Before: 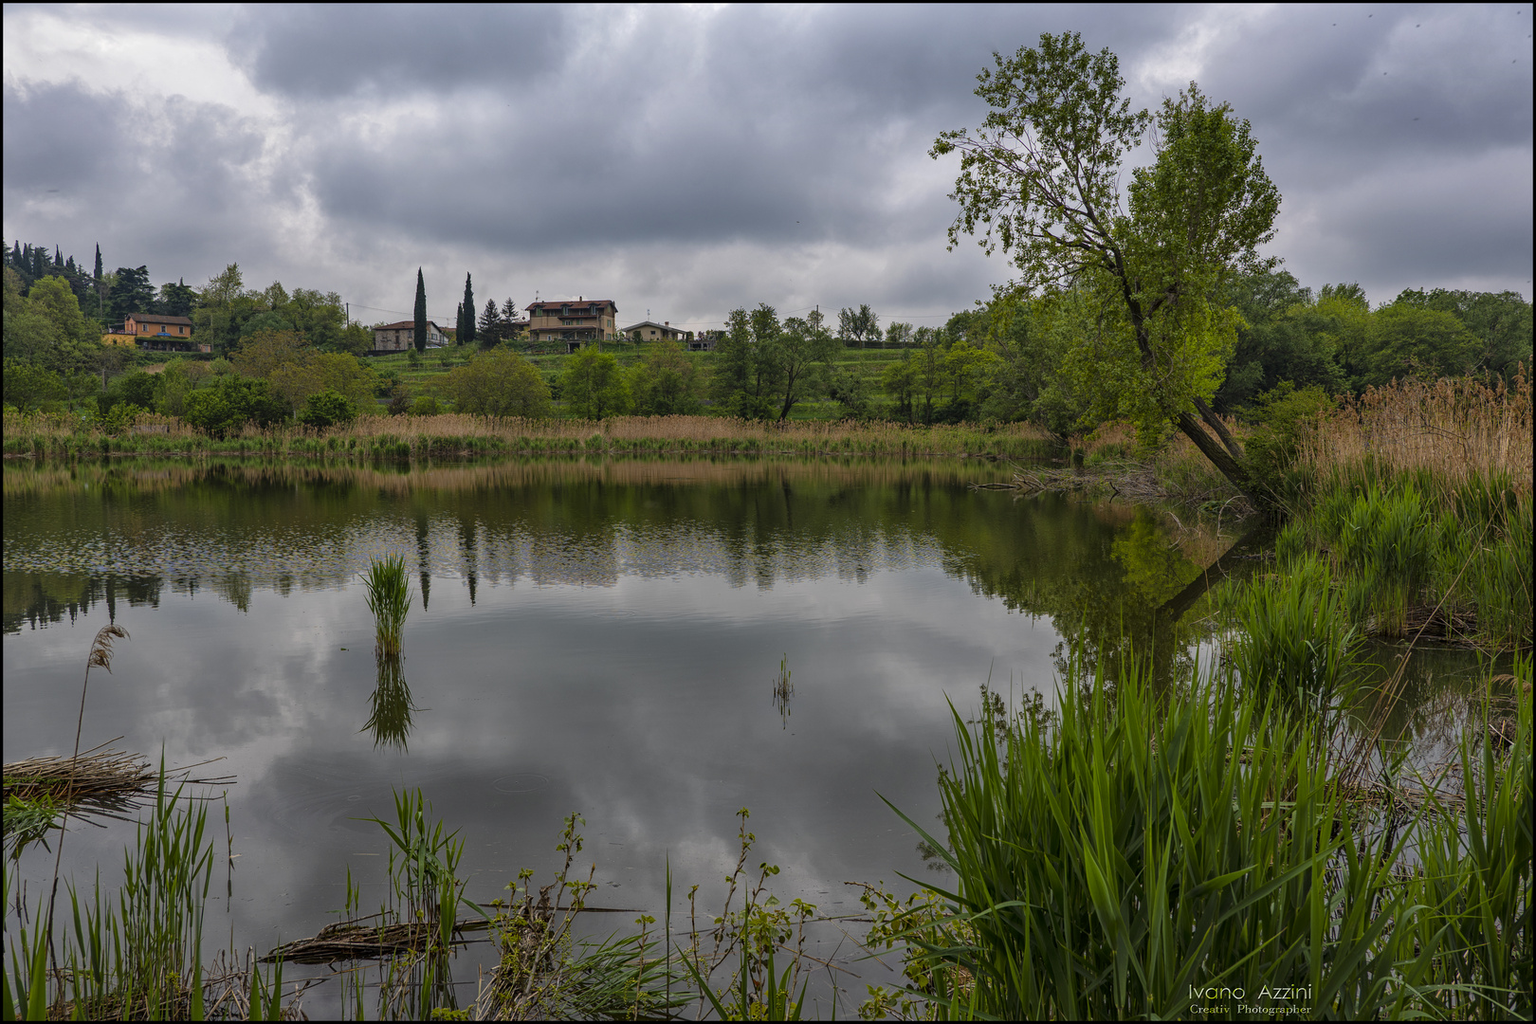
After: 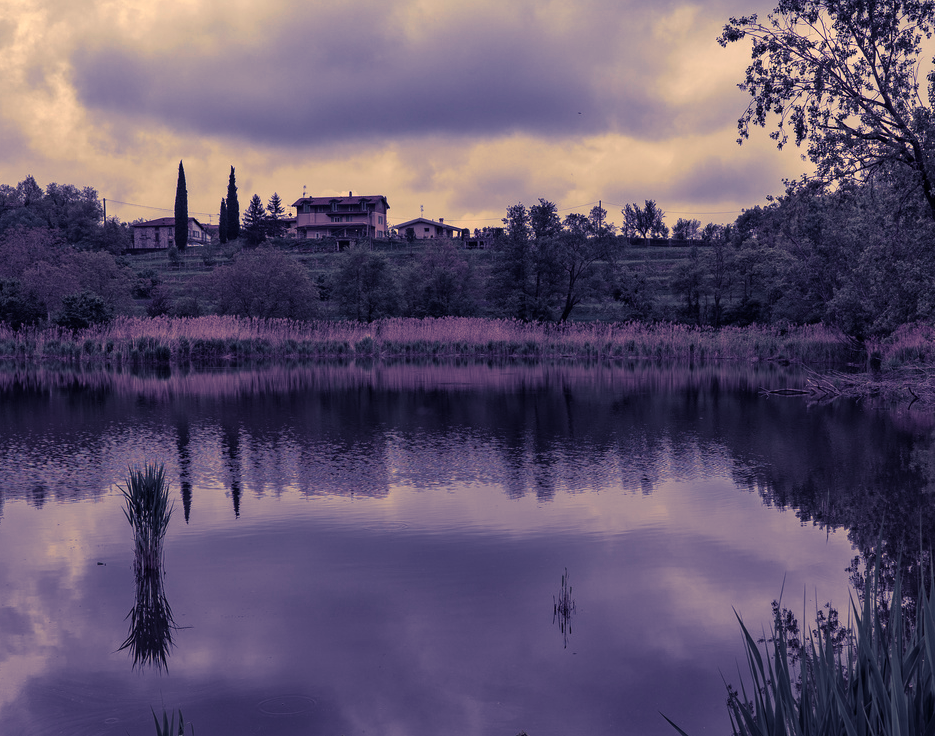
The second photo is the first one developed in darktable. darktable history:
split-toning: shadows › hue 242.67°, shadows › saturation 0.733, highlights › hue 45.33°, highlights › saturation 0.667, balance -53.304, compress 21.15%
white balance: red 1.138, green 0.996, blue 0.812
crop: left 16.202%, top 11.208%, right 26.045%, bottom 20.557%
